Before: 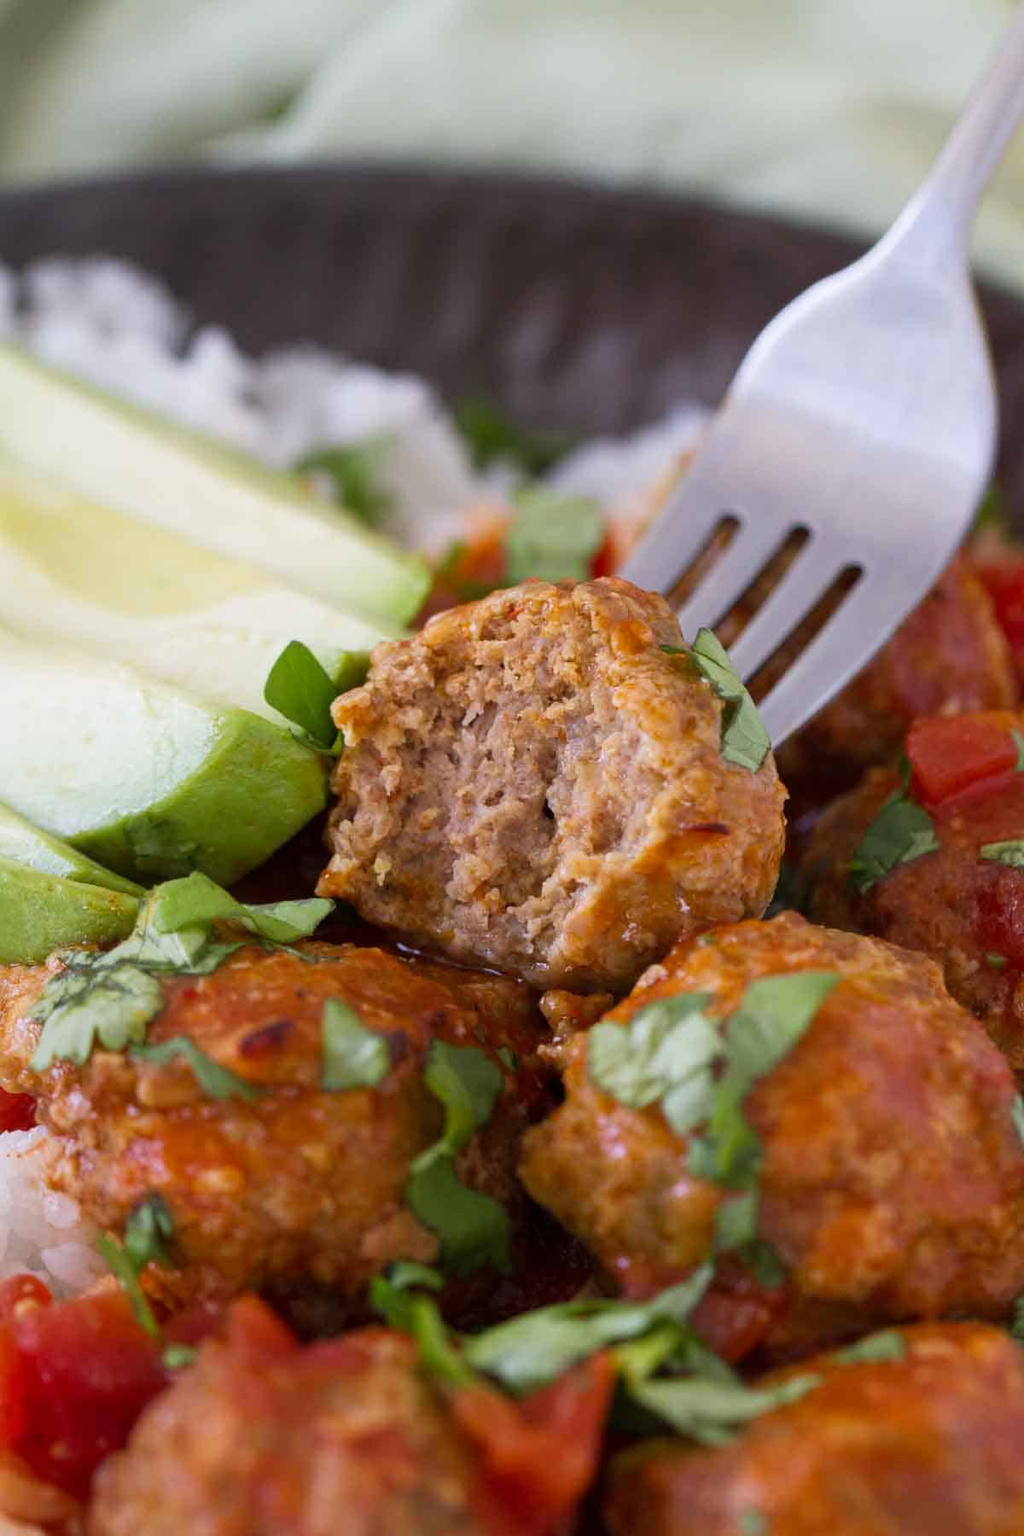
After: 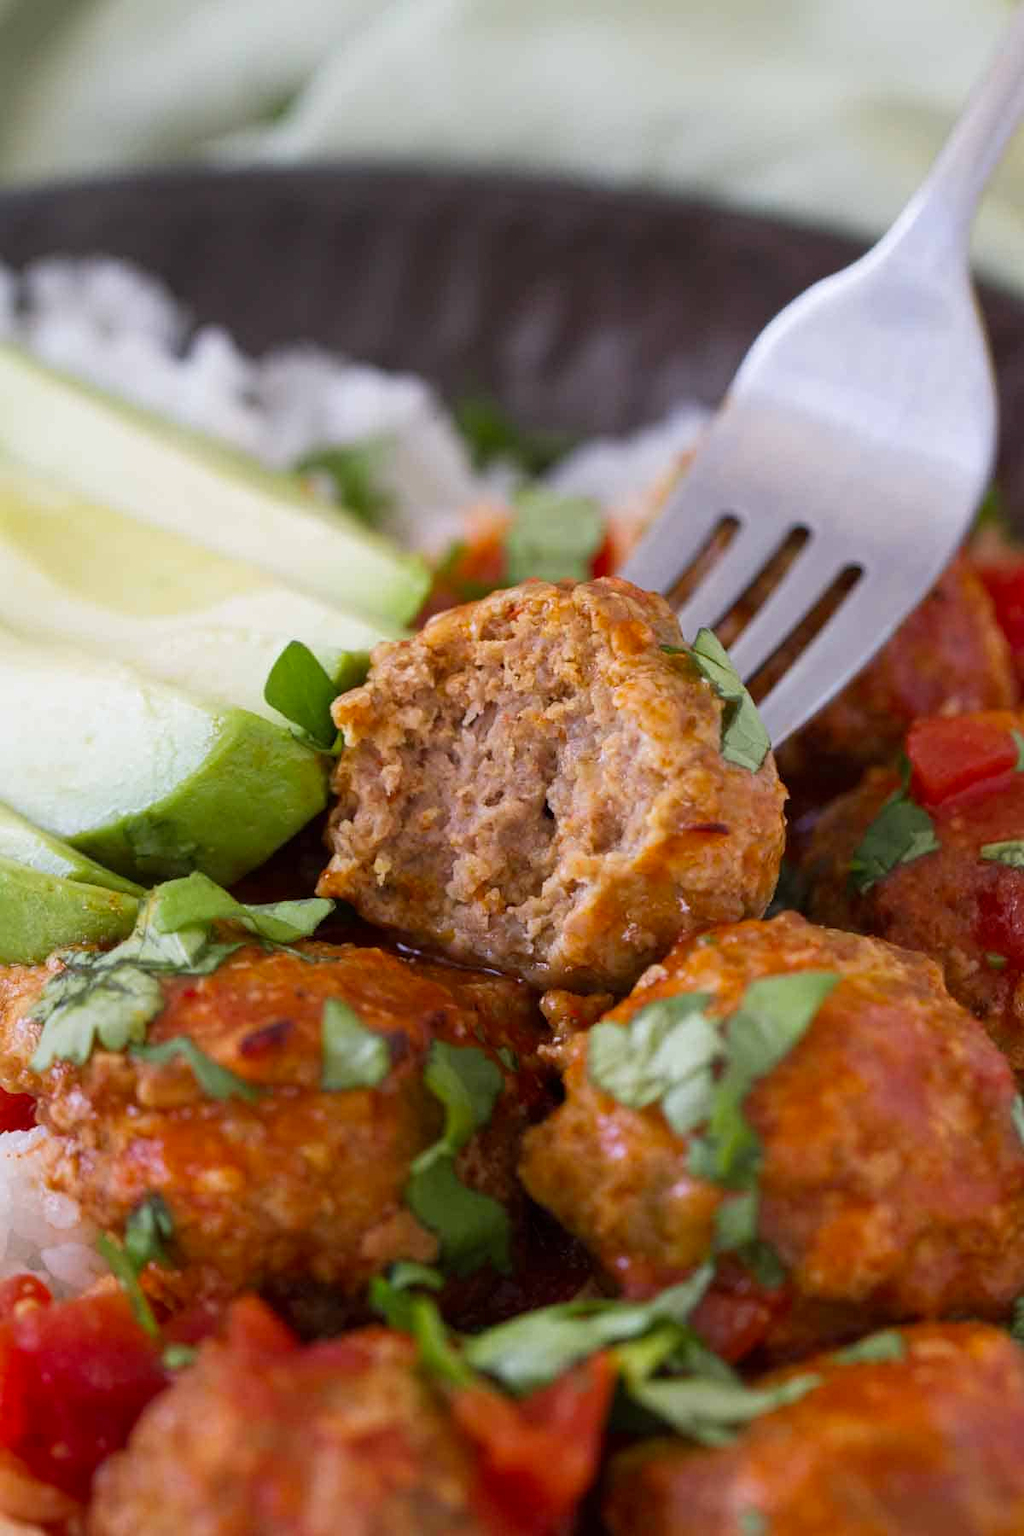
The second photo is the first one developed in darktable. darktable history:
color zones: curves: ch1 [(0, 0.523) (0.143, 0.545) (0.286, 0.52) (0.429, 0.506) (0.571, 0.503) (0.714, 0.503) (0.857, 0.508) (1, 0.523)]
